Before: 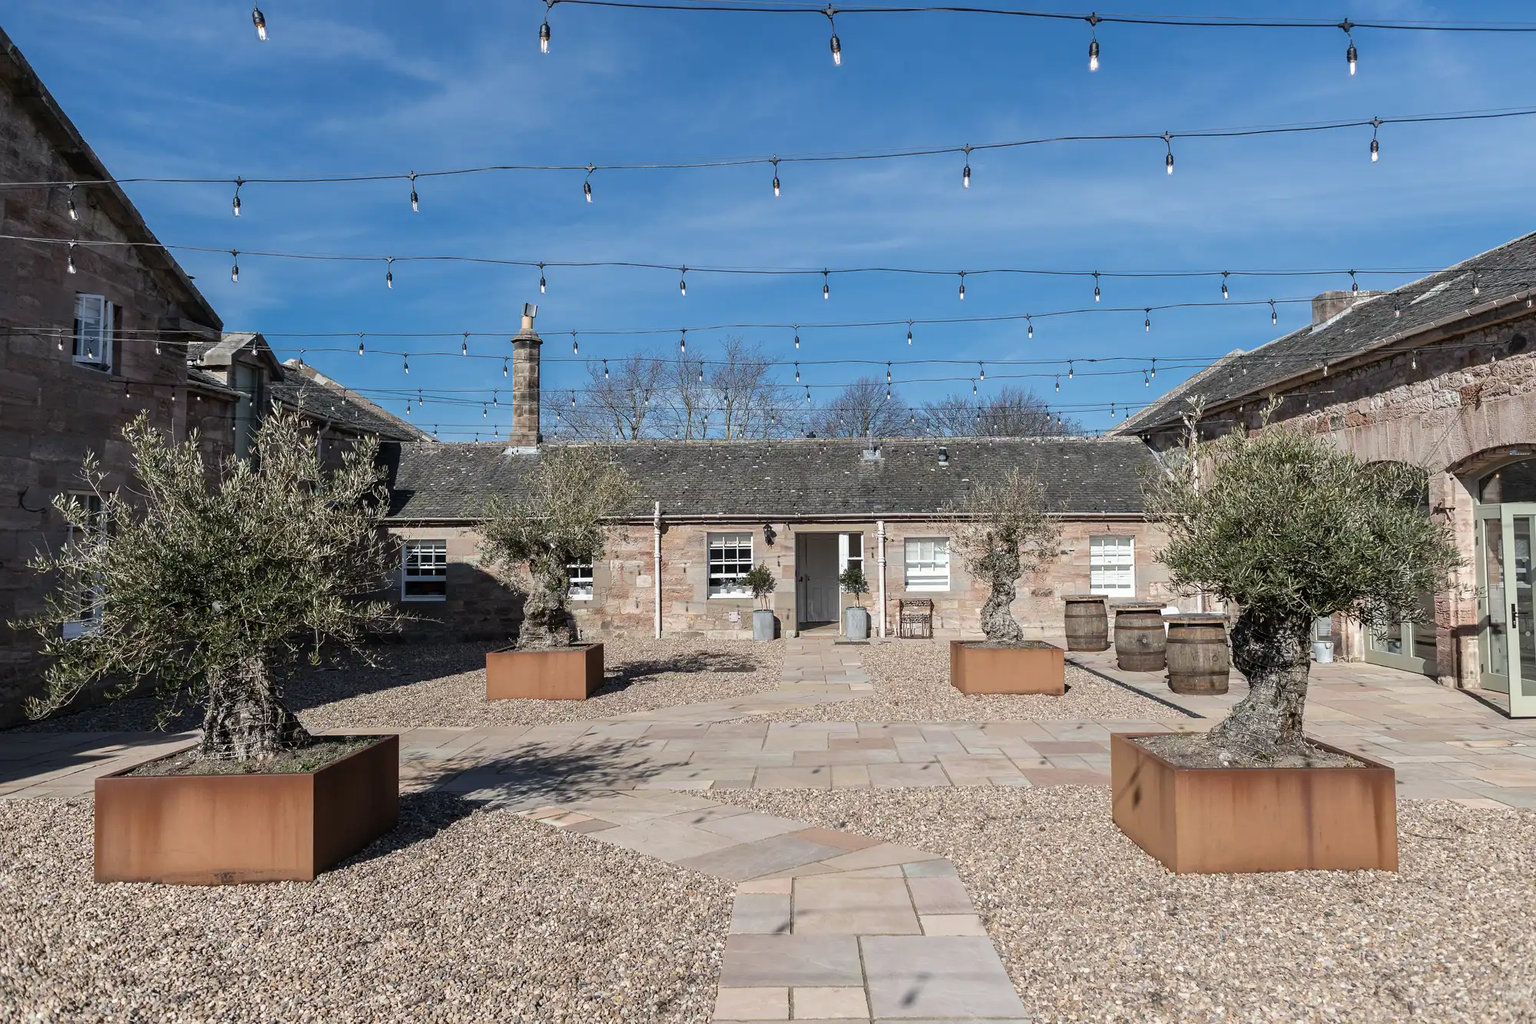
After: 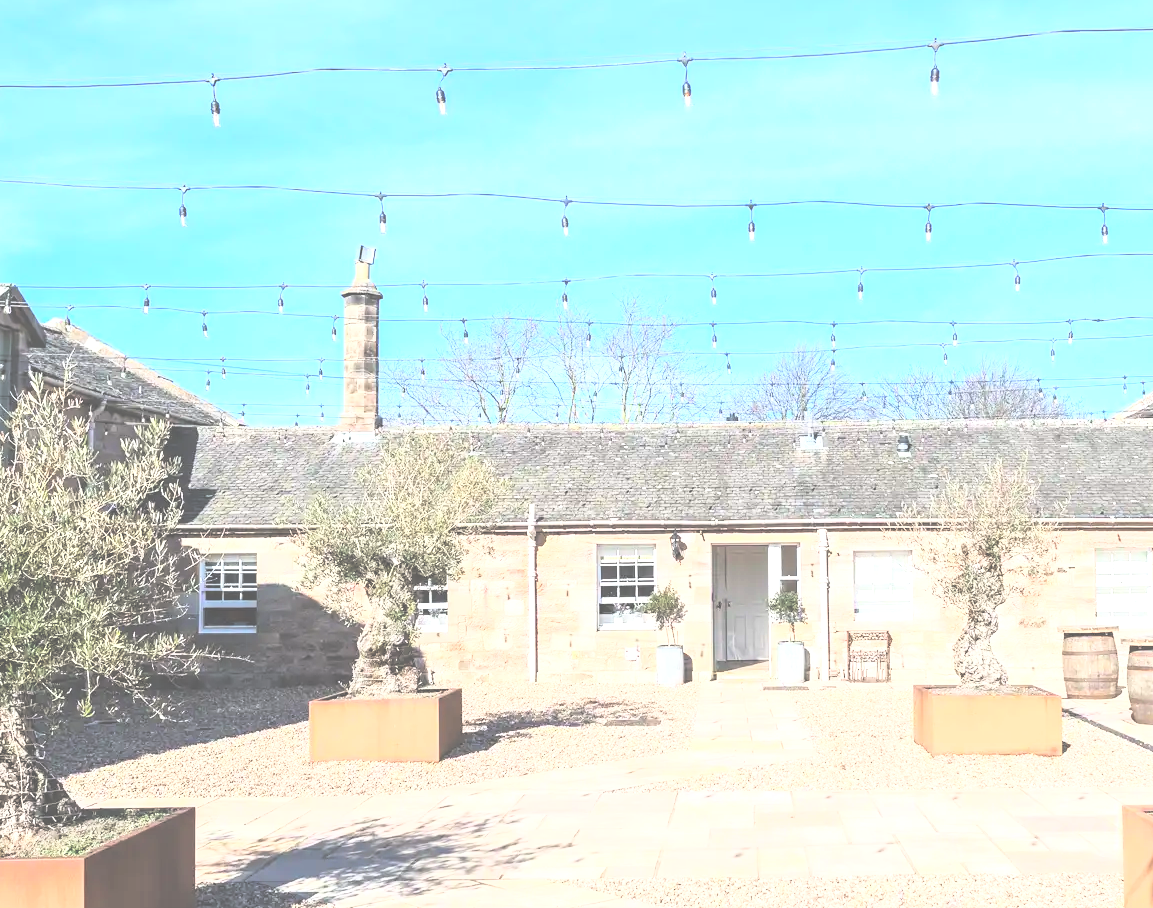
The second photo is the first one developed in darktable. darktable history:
base curve: curves: ch0 [(0, 0) (0.032, 0.037) (0.105, 0.228) (0.435, 0.76) (0.856, 0.983) (1, 1)]
exposure: black level correction -0.024, exposure 1.397 EV, compensate highlight preservation false
crop: left 16.228%, top 11.229%, right 26.099%, bottom 20.641%
